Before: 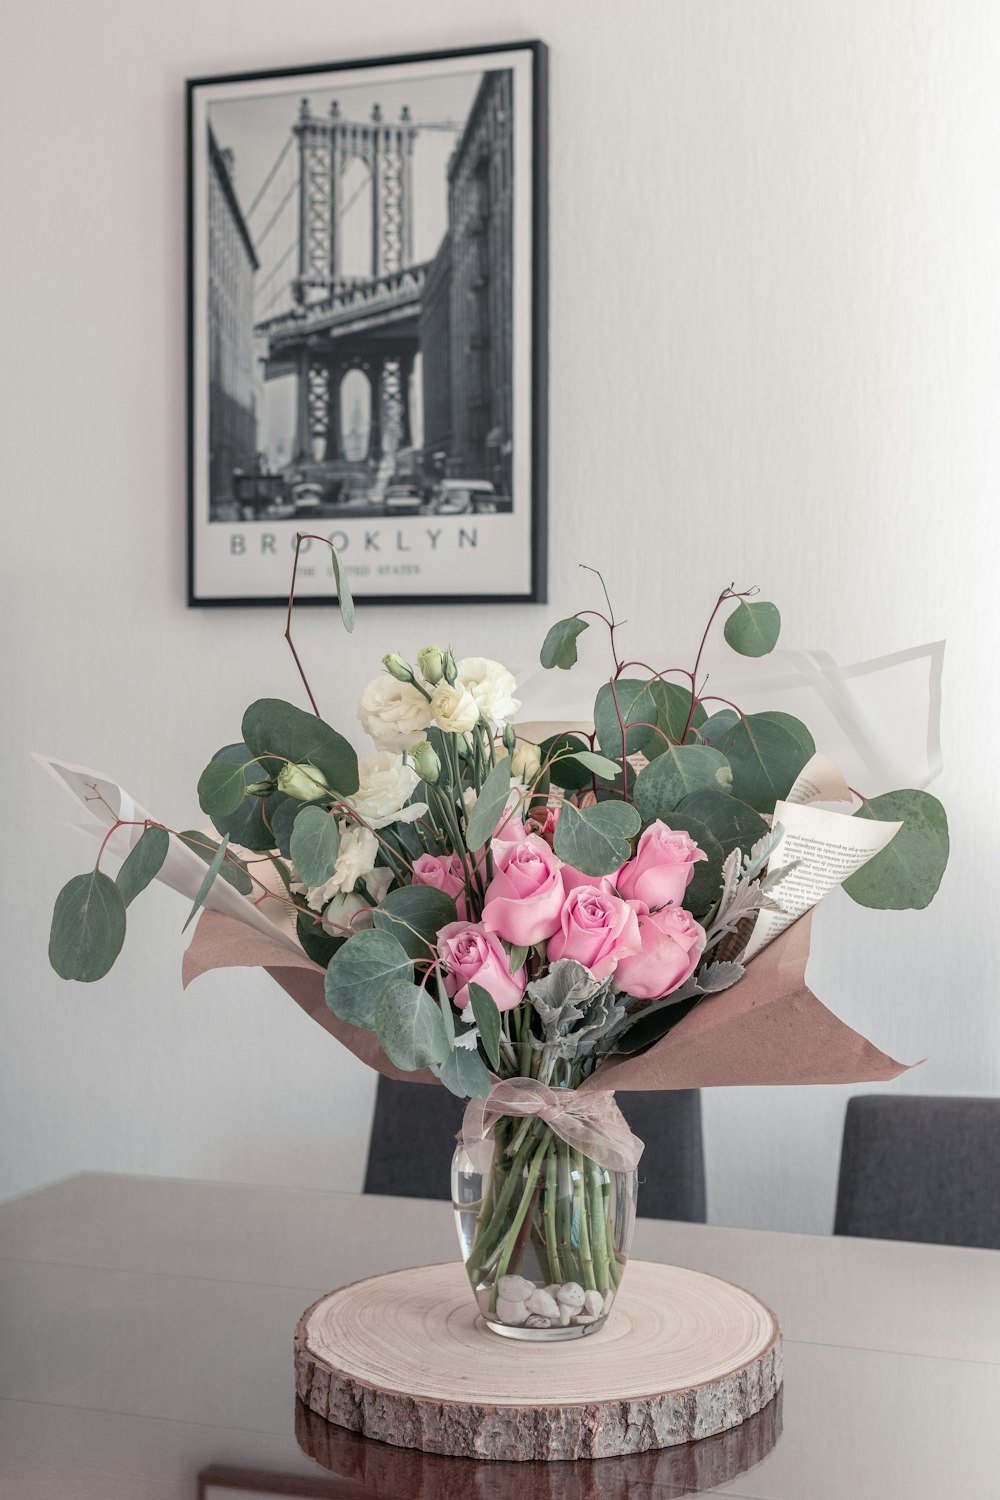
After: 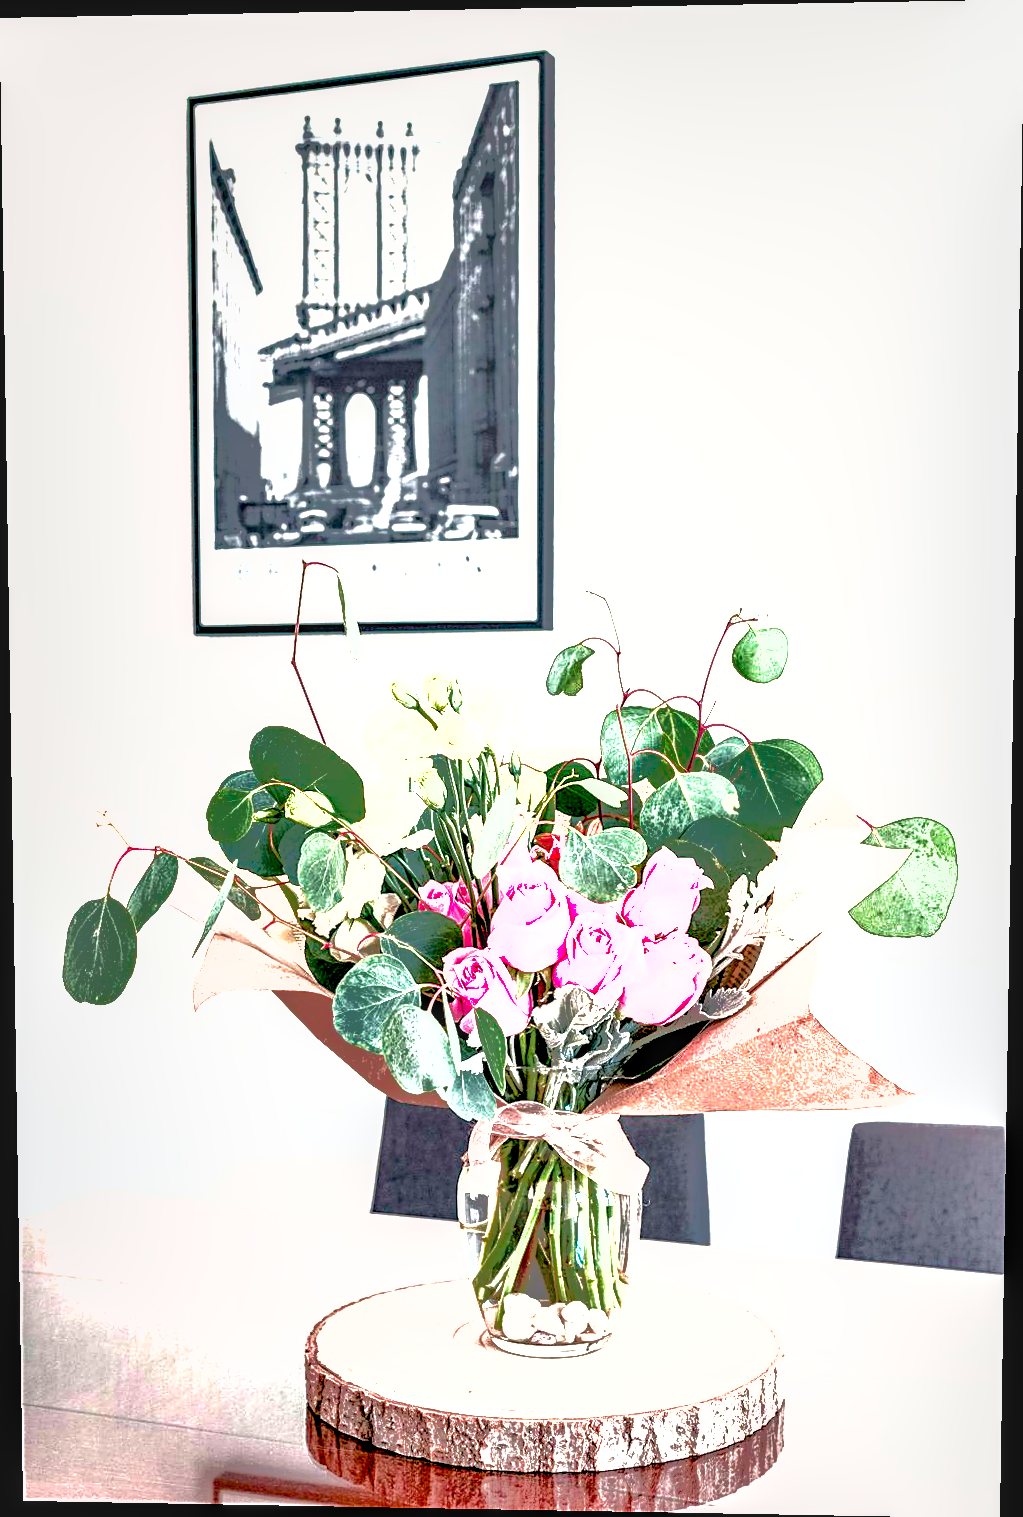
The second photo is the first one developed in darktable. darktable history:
exposure: black level correction 0.016, exposure 1.774 EV, compensate highlight preservation false
rotate and perspective: lens shift (vertical) 0.048, lens shift (horizontal) -0.024, automatic cropping off
color balance rgb: linear chroma grading › shadows 32%, linear chroma grading › global chroma -2%, linear chroma grading › mid-tones 4%, perceptual saturation grading › global saturation -2%, perceptual saturation grading › highlights -8%, perceptual saturation grading › mid-tones 8%, perceptual saturation grading › shadows 4%, perceptual brilliance grading › highlights 8%, perceptual brilliance grading › mid-tones 4%, perceptual brilliance grading › shadows 2%, global vibrance 16%, saturation formula JzAzBz (2021)
local contrast: highlights 59%, detail 145%
levels: levels [0.016, 0.484, 0.953]
shadows and highlights: shadows 40, highlights -60
color correction: saturation 1.34
sharpen: on, module defaults
